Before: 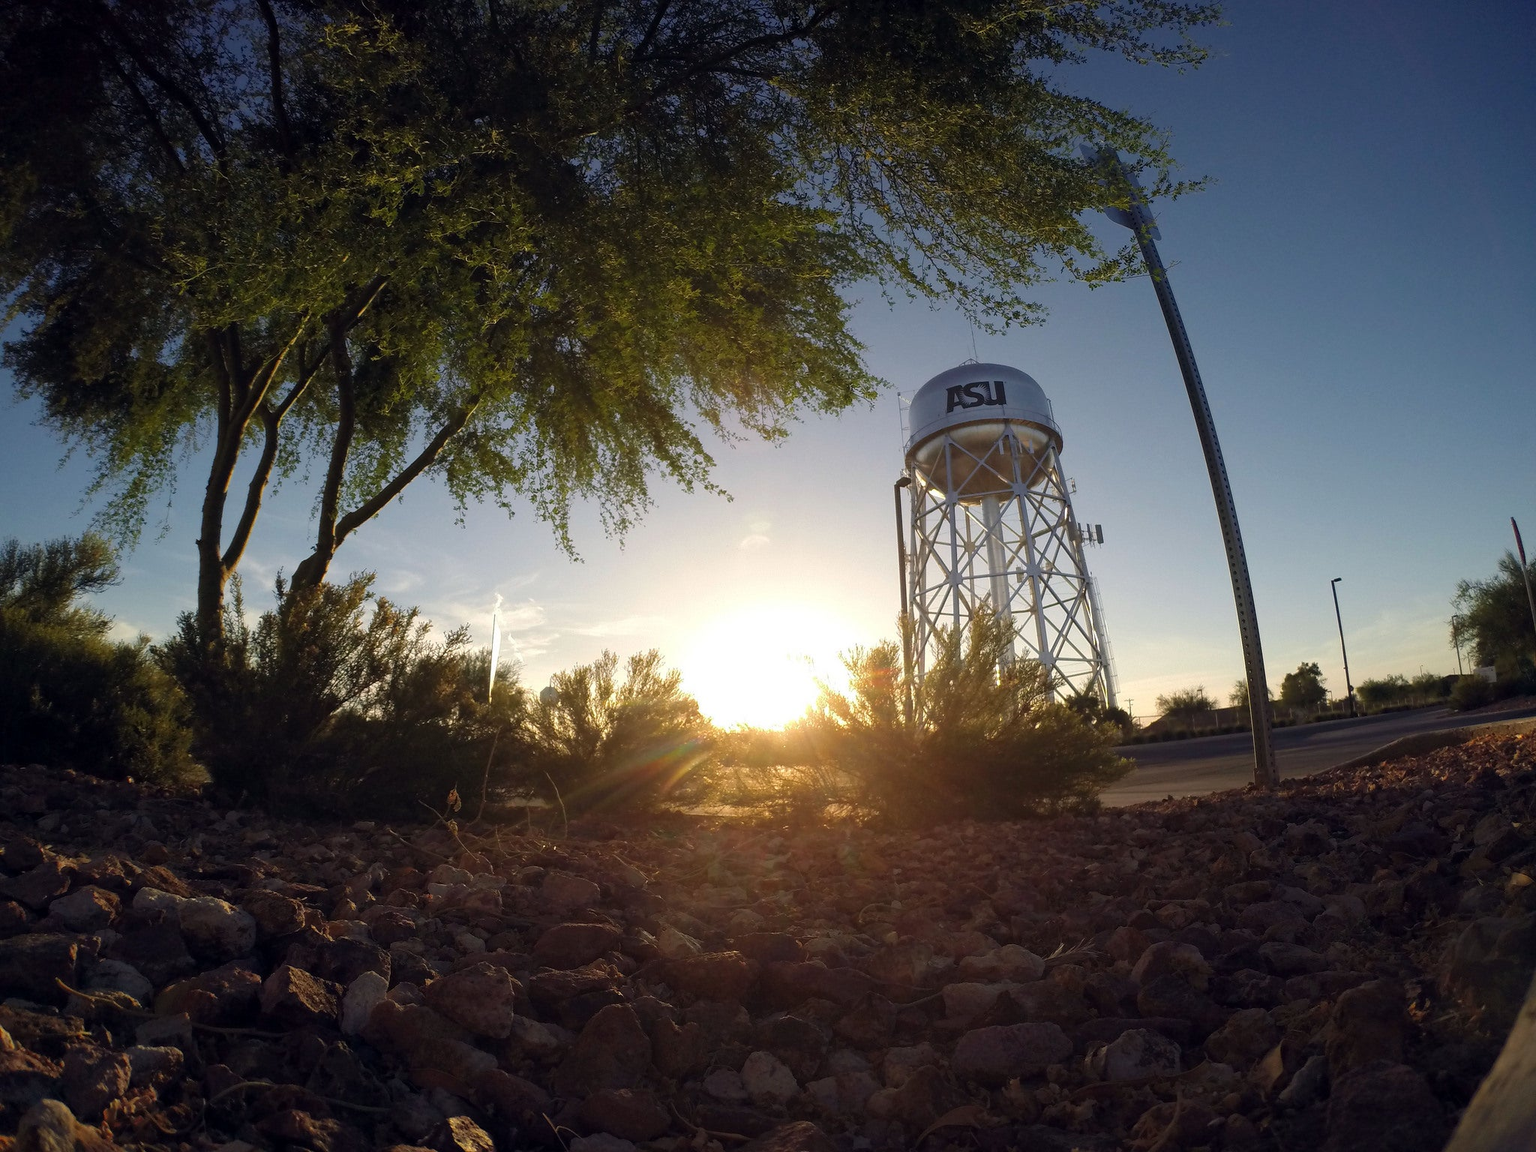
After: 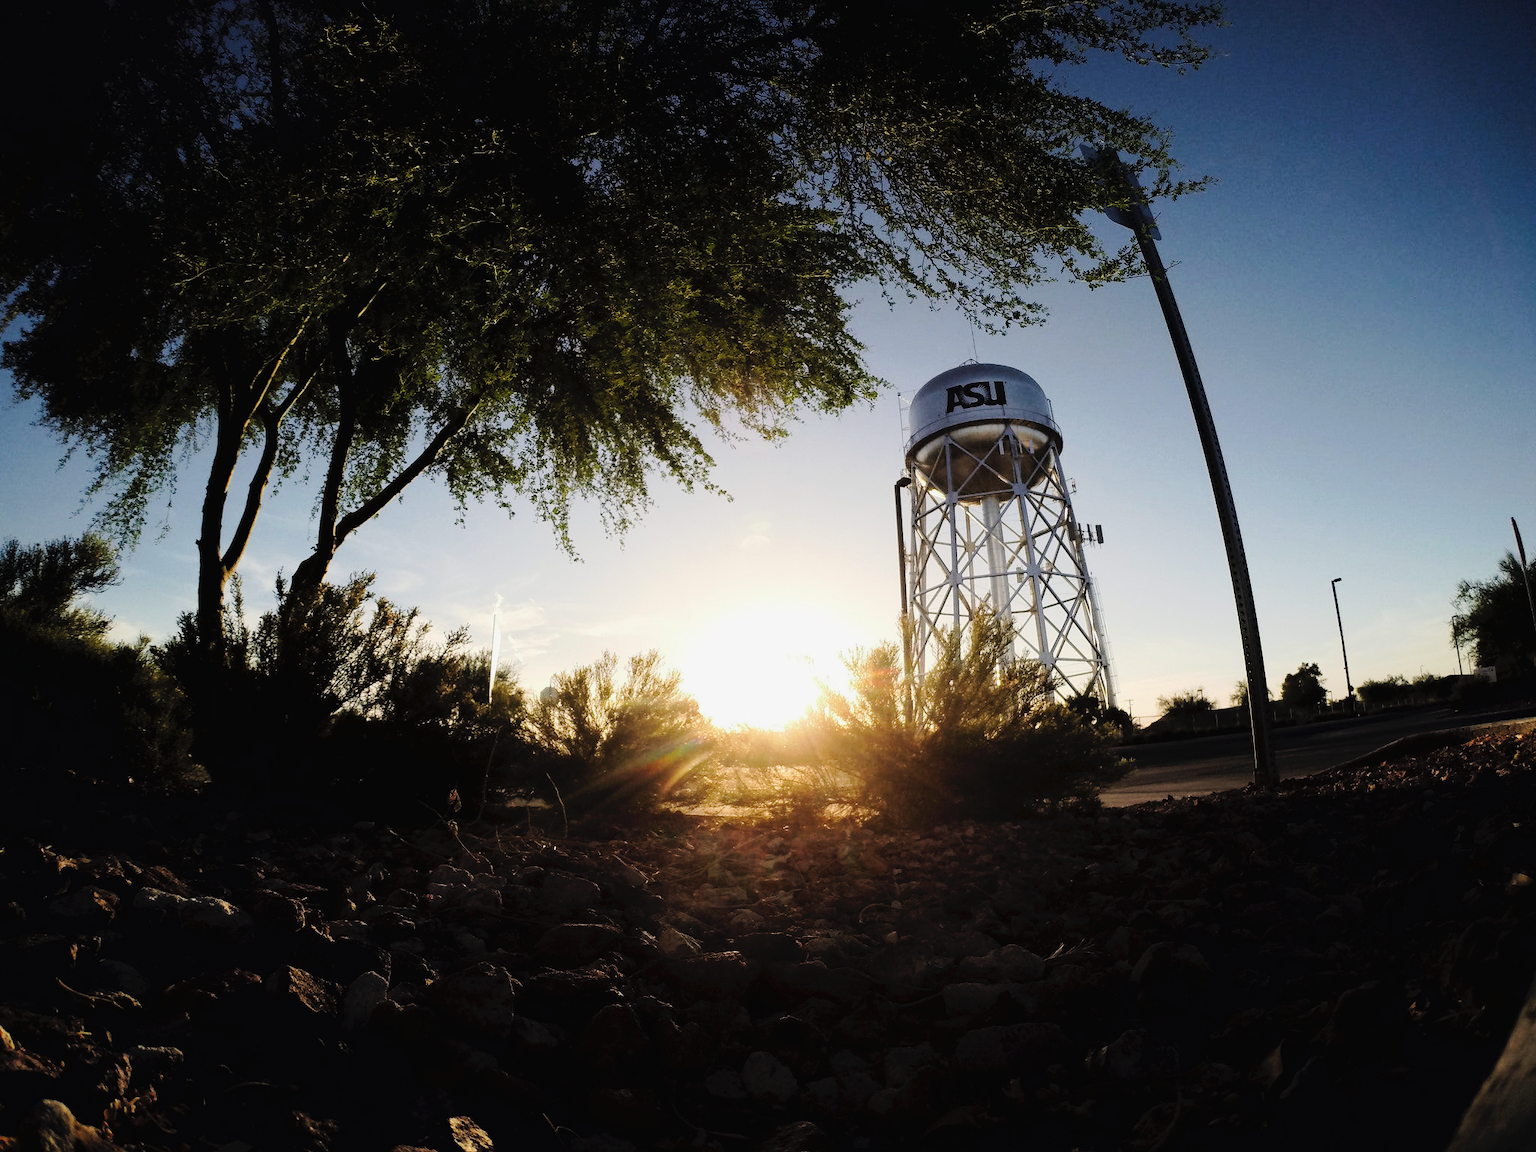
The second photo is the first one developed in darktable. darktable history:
tone curve: curves: ch0 [(0, 0) (0.003, 0.031) (0.011, 0.041) (0.025, 0.054) (0.044, 0.06) (0.069, 0.083) (0.1, 0.108) (0.136, 0.135) (0.177, 0.179) (0.224, 0.231) (0.277, 0.294) (0.335, 0.378) (0.399, 0.463) (0.468, 0.552) (0.543, 0.627) (0.623, 0.694) (0.709, 0.776) (0.801, 0.849) (0.898, 0.905) (1, 1)], preserve colors none
filmic rgb: black relative exposure -4 EV, white relative exposure 3 EV, hardness 3.02, contrast 1.5
